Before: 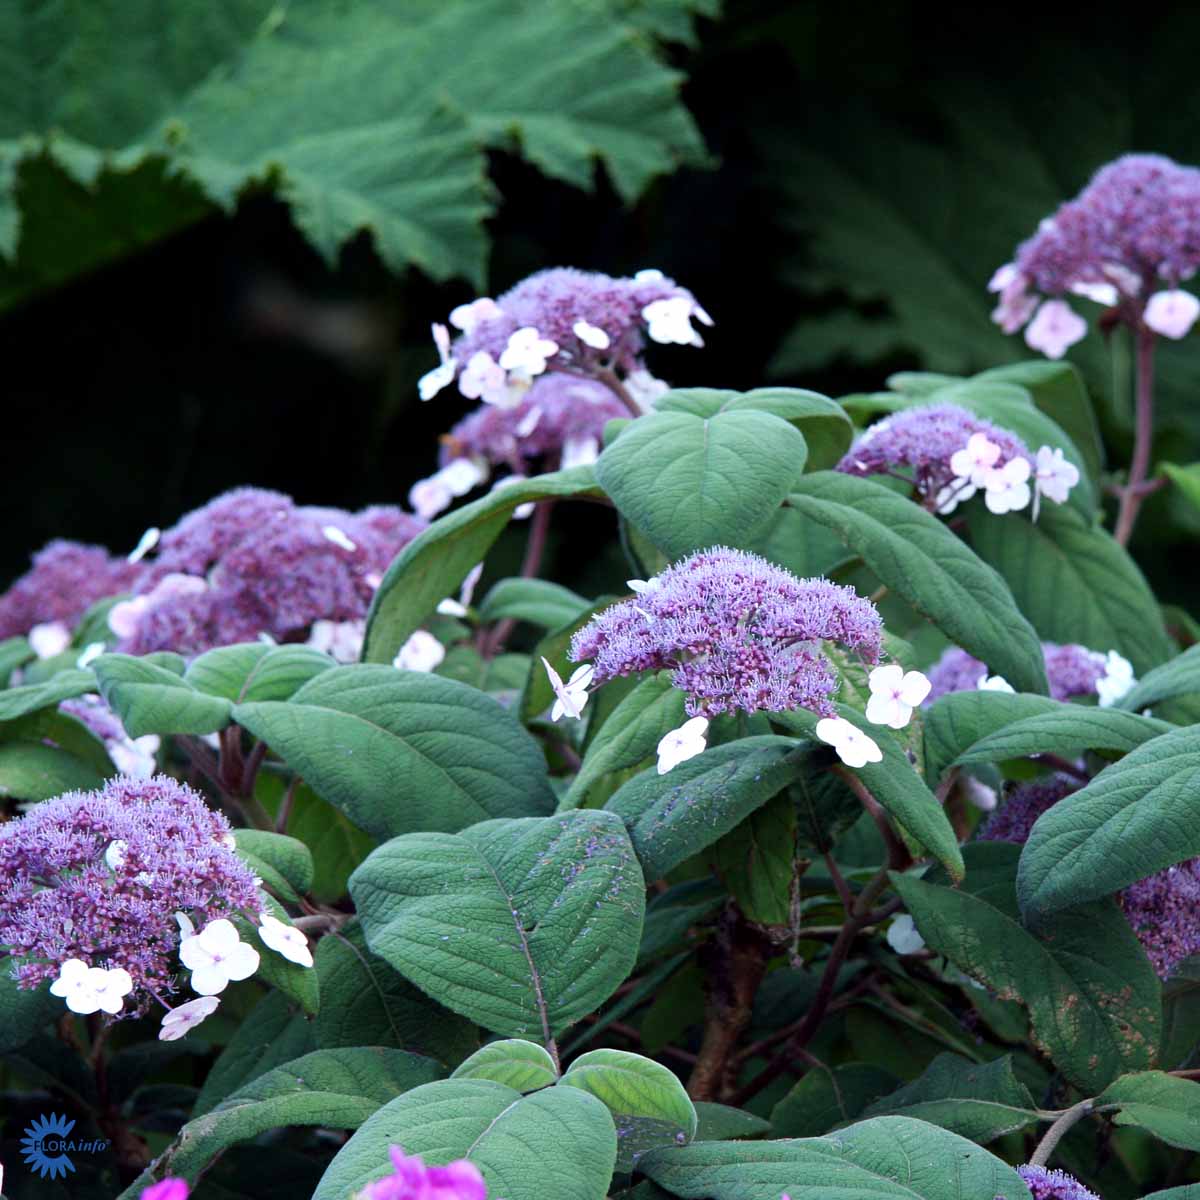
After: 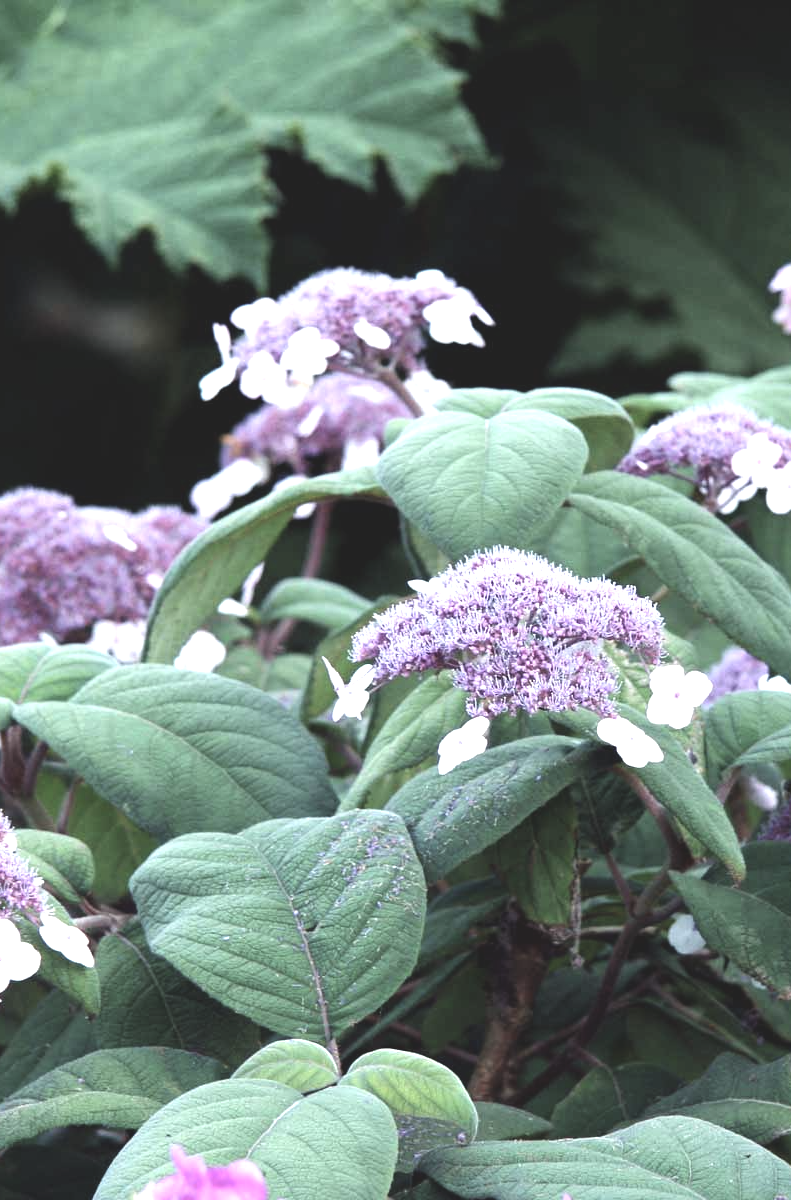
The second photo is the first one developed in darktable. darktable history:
crop and rotate: left 18.324%, right 15.718%
contrast brightness saturation: contrast -0.054, saturation -0.415
exposure: black level correction -0.006, exposure 1 EV, compensate highlight preservation false
